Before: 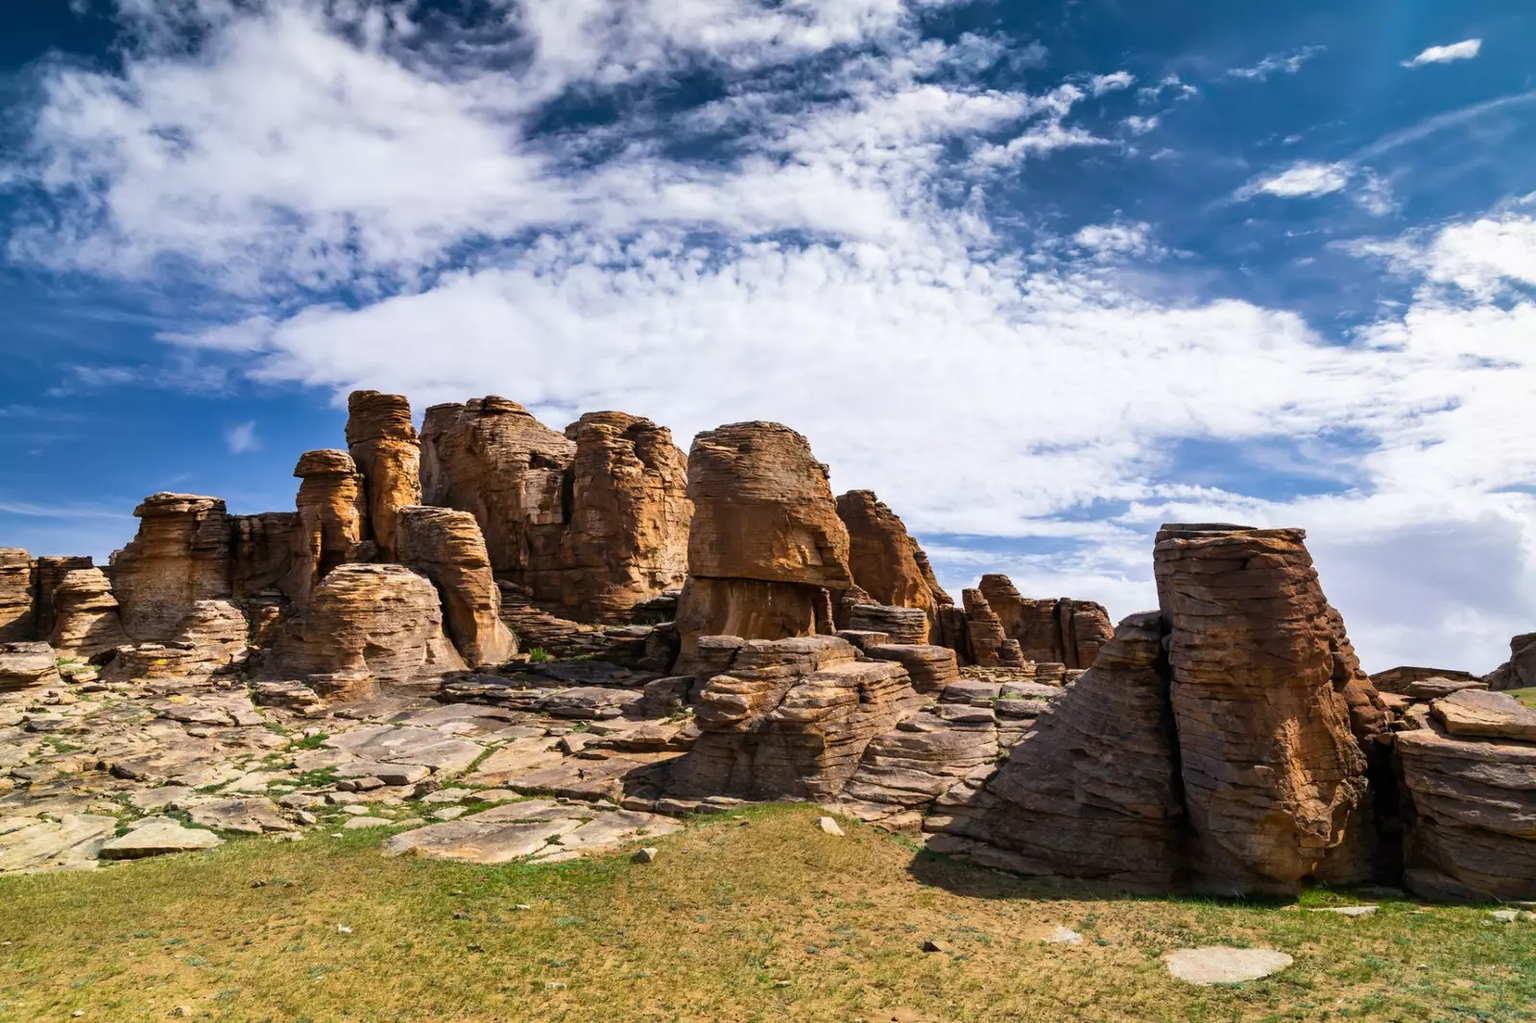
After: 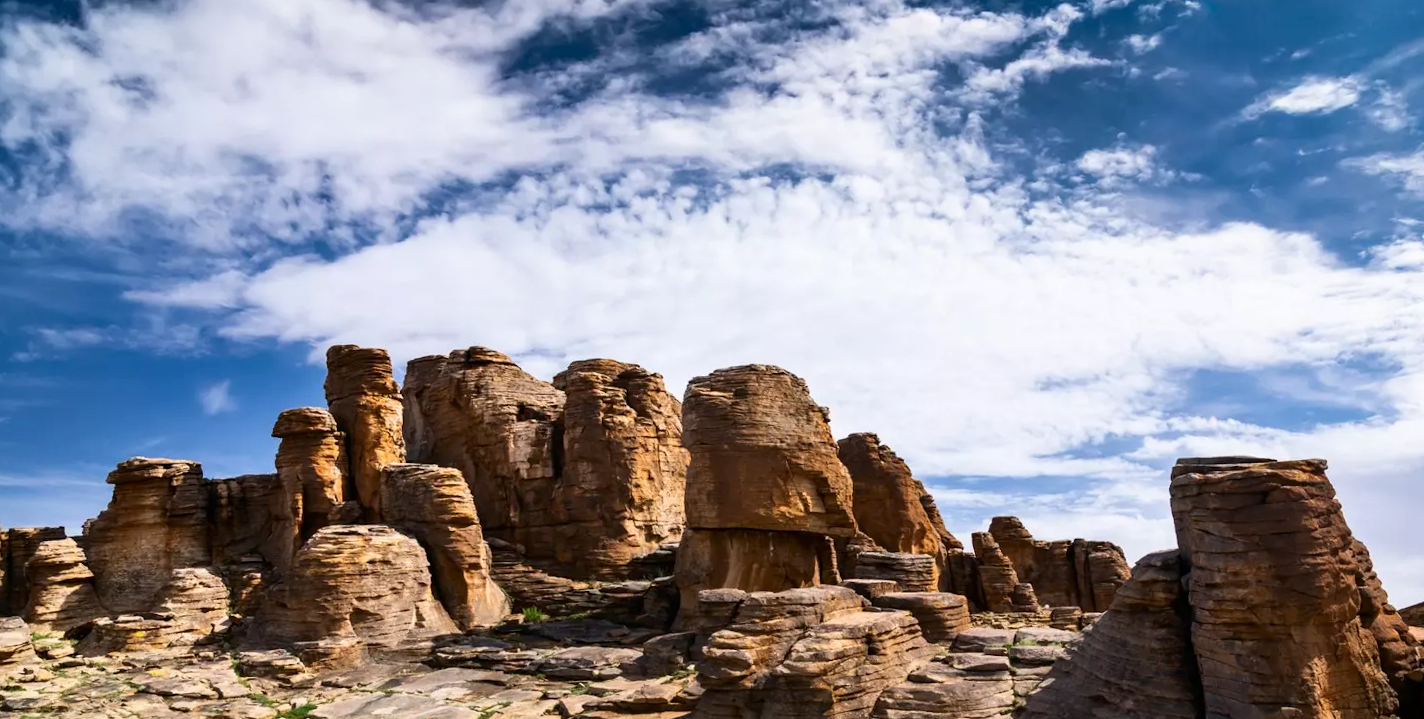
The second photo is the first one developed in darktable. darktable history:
contrast brightness saturation: contrast 0.14
crop: left 3.015%, top 8.969%, right 9.647%, bottom 26.457%
rotate and perspective: rotation -1.75°, automatic cropping off
